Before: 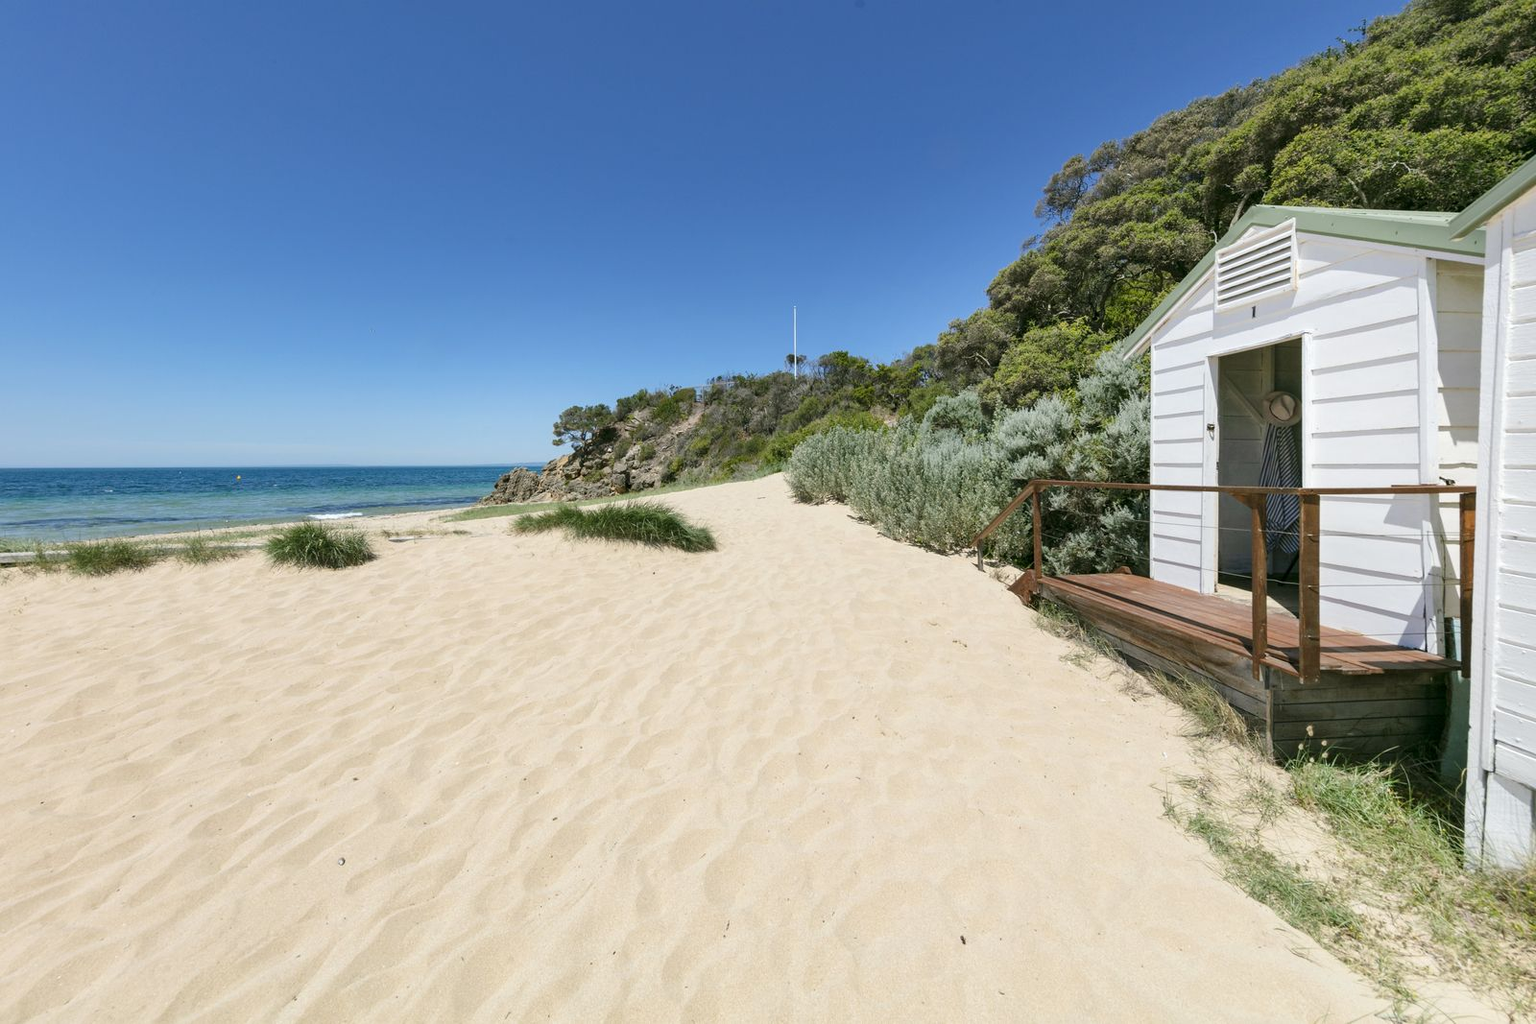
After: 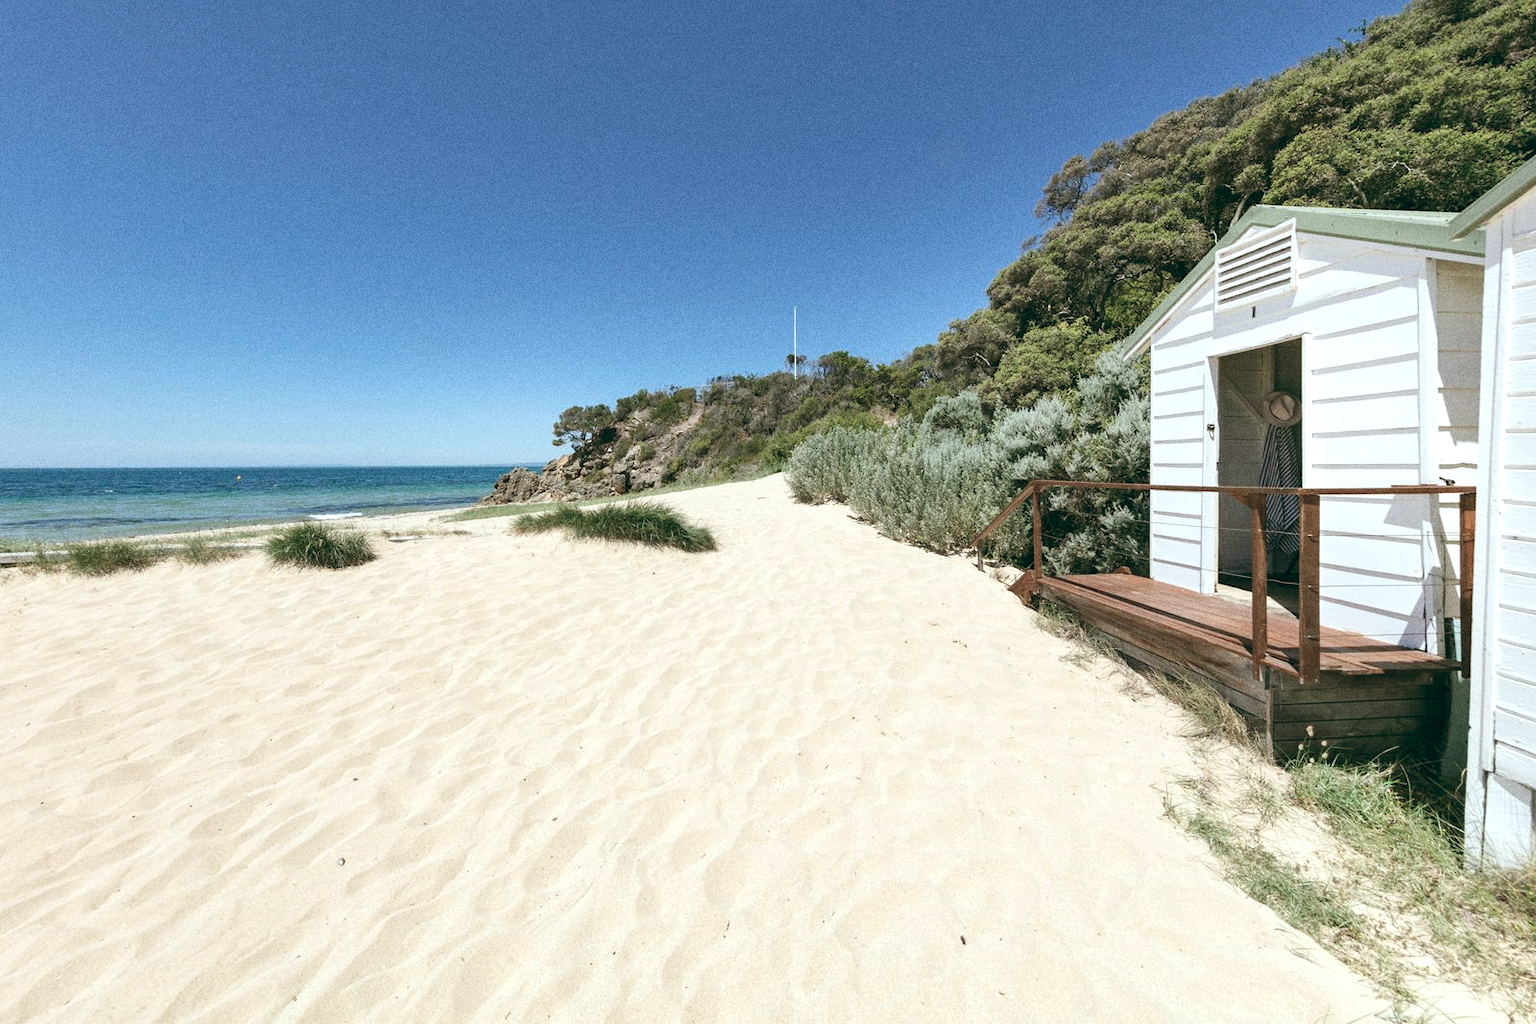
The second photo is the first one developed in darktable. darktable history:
color balance: lift [1, 0.994, 1.002, 1.006], gamma [0.957, 1.081, 1.016, 0.919], gain [0.97, 0.972, 1.01, 1.028], input saturation 91.06%, output saturation 79.8%
contrast brightness saturation: contrast -0.08, brightness -0.04, saturation -0.11
grain: coarseness 8.68 ISO, strength 31.94%
exposure: black level correction -0.002, exposure 0.54 EV, compensate highlight preservation false
